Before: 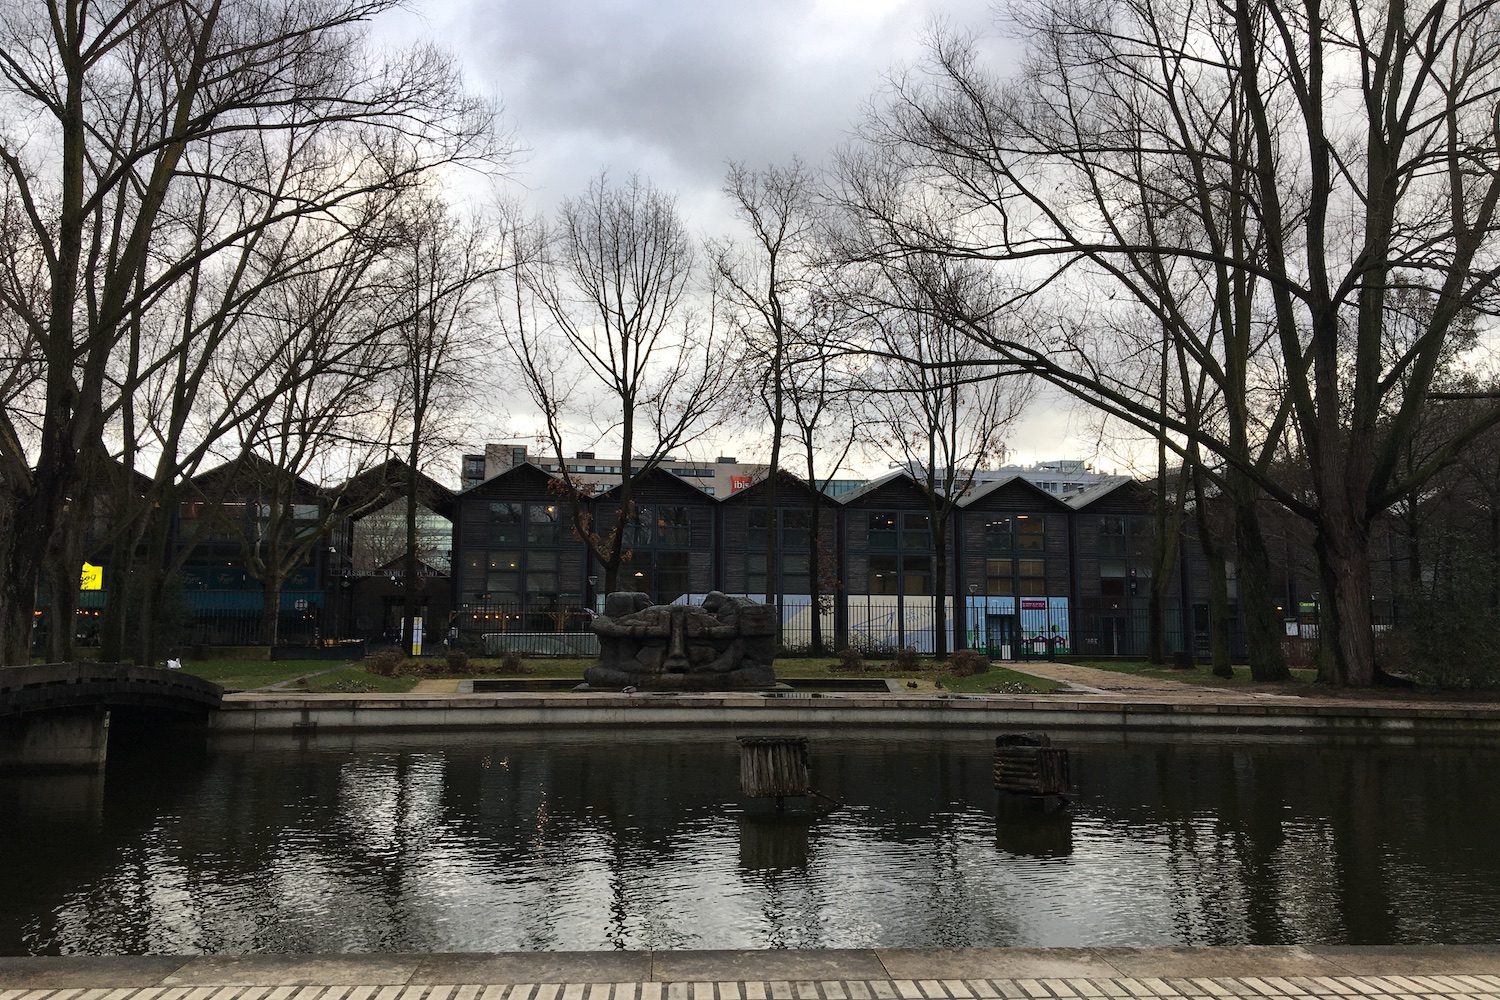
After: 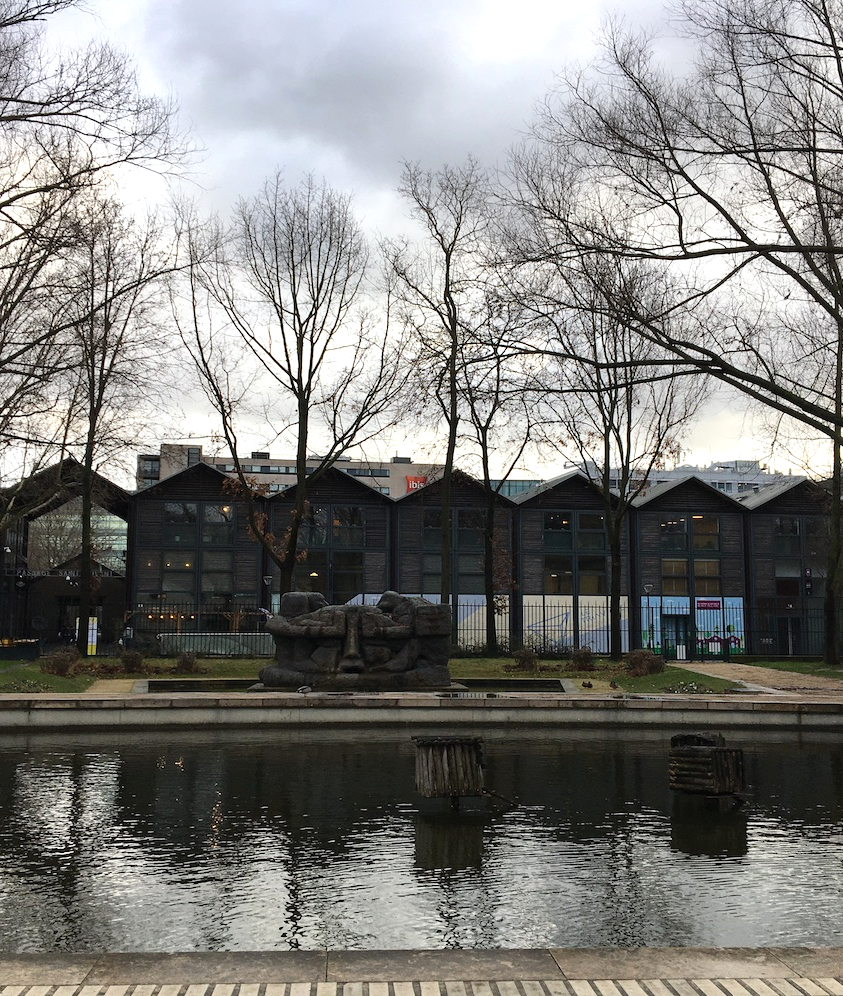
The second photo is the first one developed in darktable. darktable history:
exposure: exposure 0.217 EV, compensate highlight preservation false
crop: left 21.674%, right 22.086%
